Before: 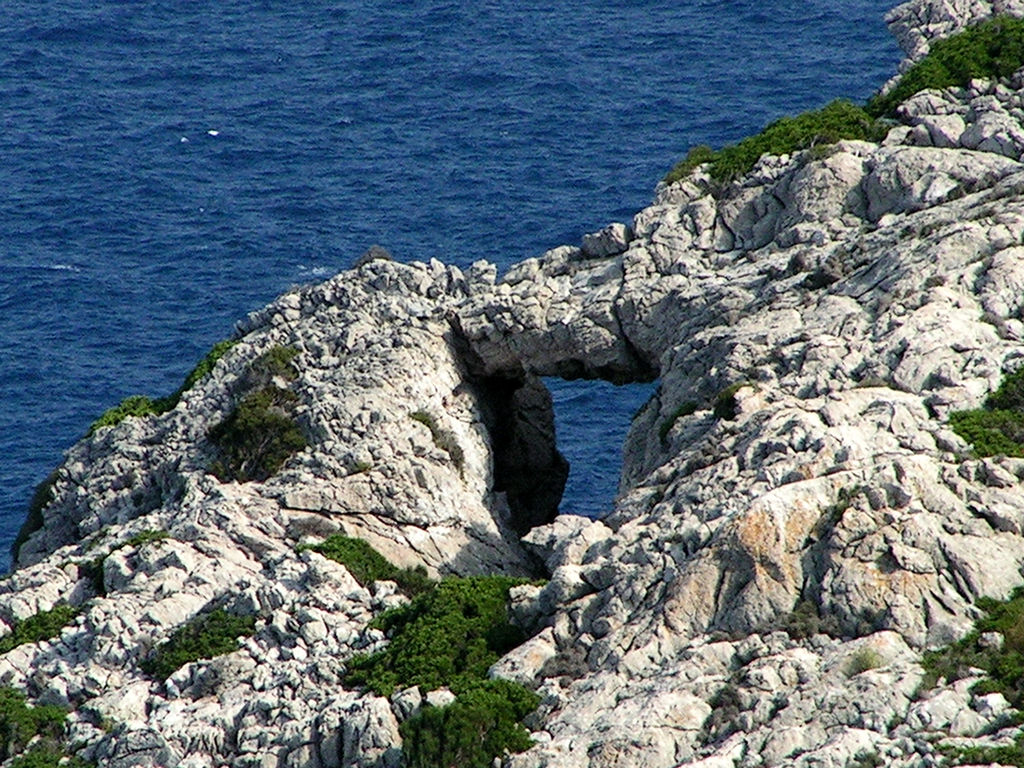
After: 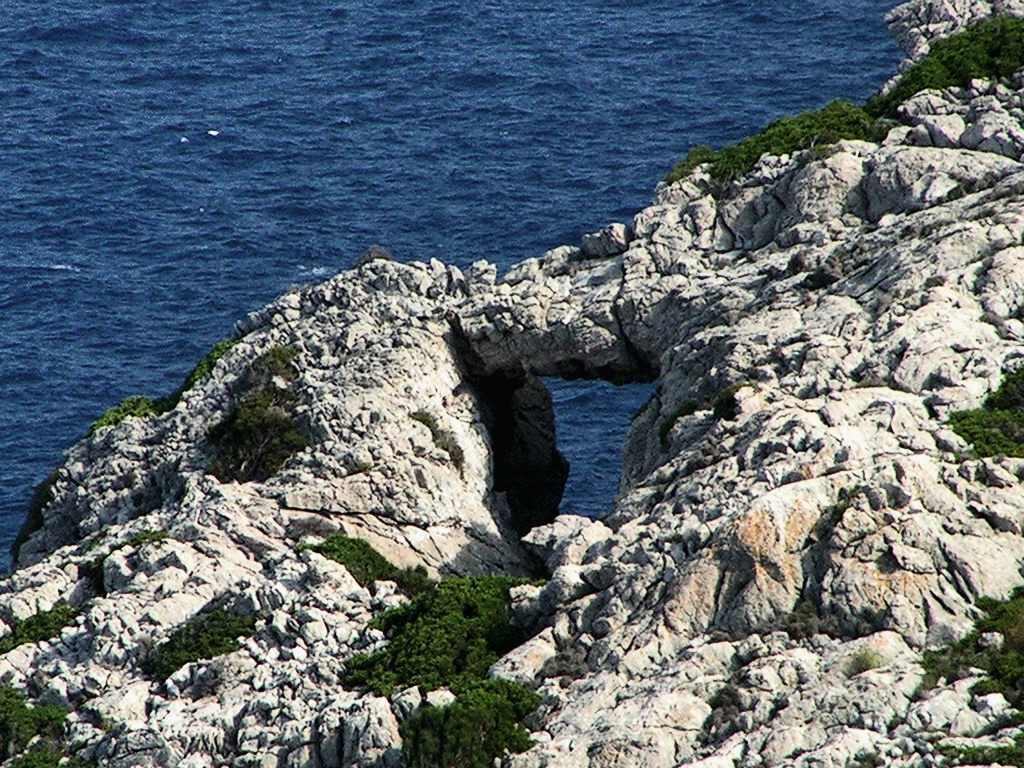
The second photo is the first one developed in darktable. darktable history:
shadows and highlights: soften with gaussian
tone curve: curves: ch0 [(0.016, 0.011) (0.204, 0.146) (0.515, 0.476) (0.78, 0.795) (1, 0.981)], color space Lab, linked channels, preserve colors none
